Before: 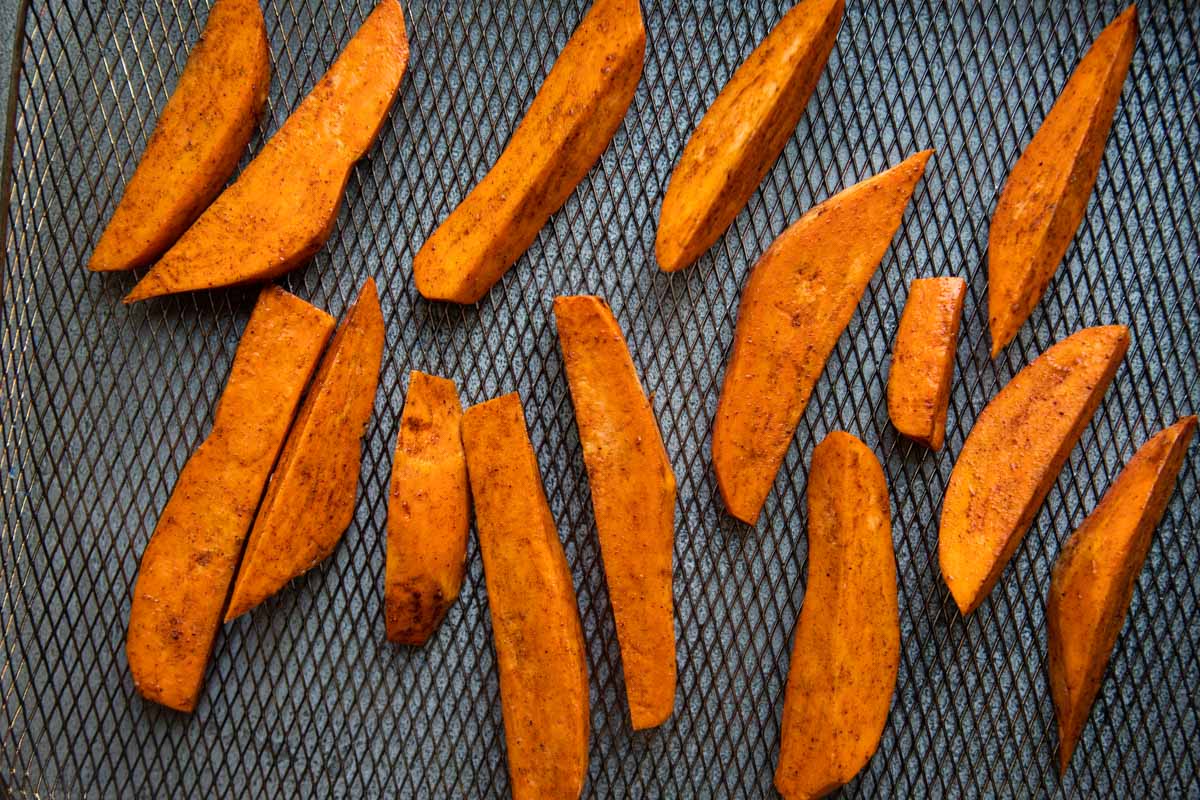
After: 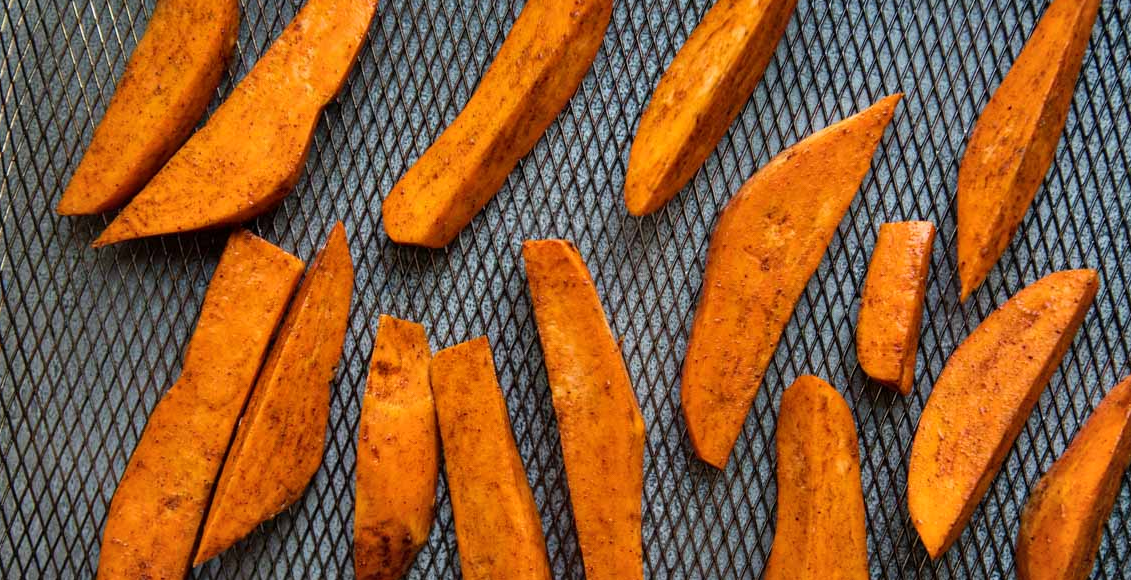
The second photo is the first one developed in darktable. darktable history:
crop: left 2.609%, top 7.106%, right 3.108%, bottom 20.335%
shadows and highlights: low approximation 0.01, soften with gaussian
